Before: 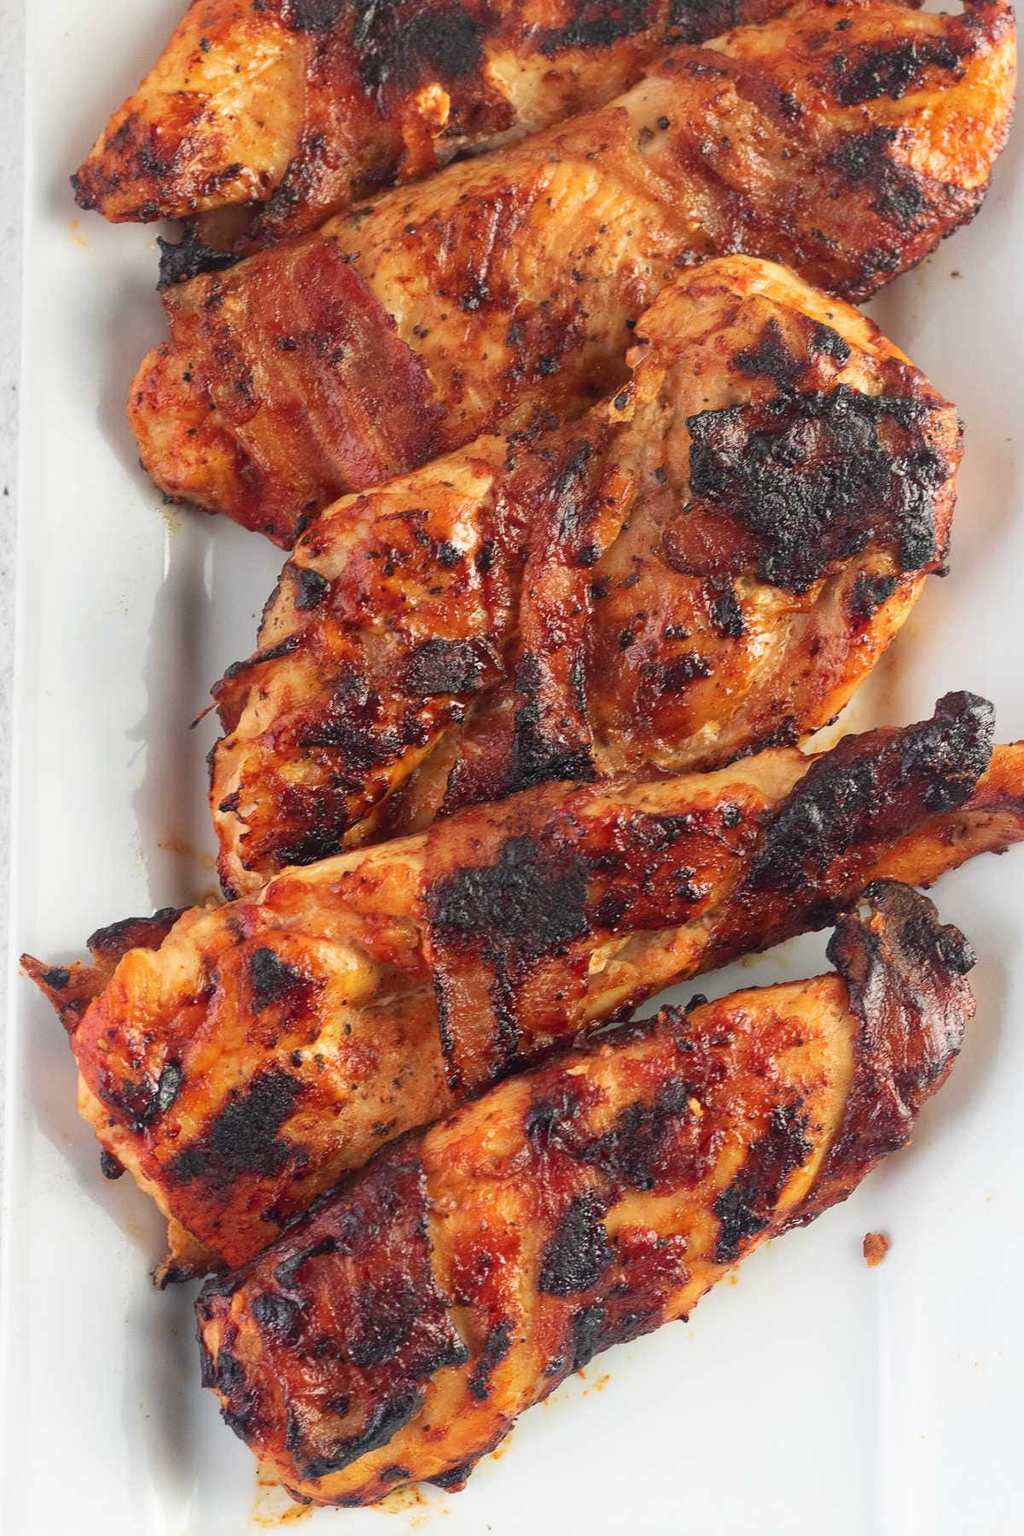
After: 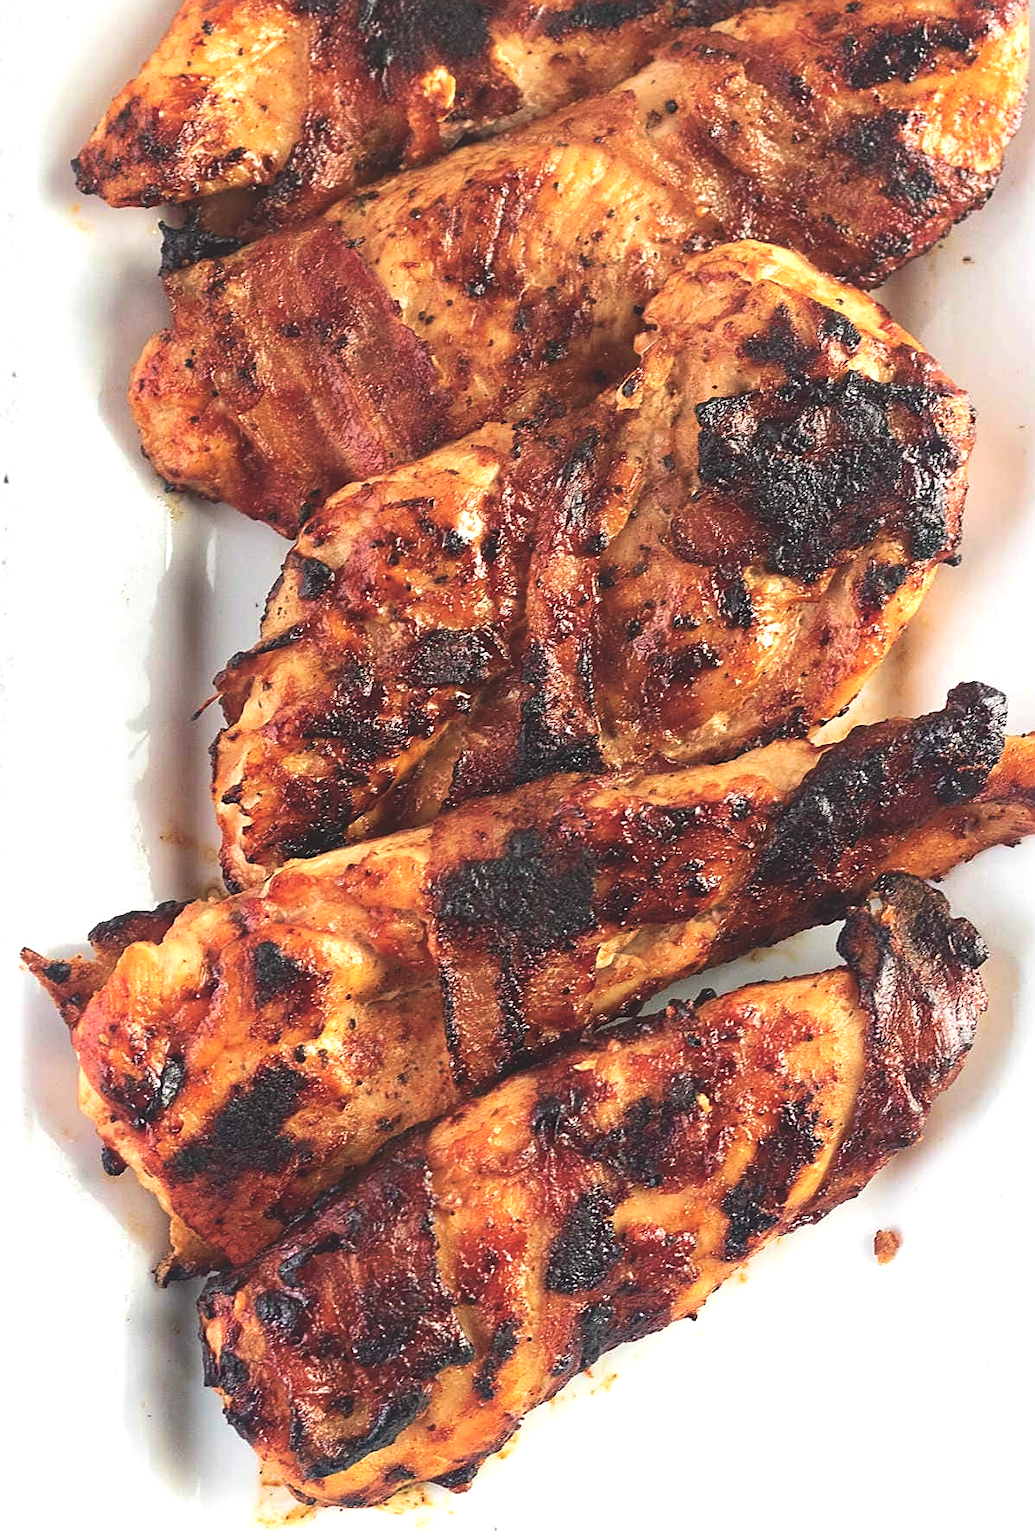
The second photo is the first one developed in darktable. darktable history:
exposure: black level correction -0.025, exposure -0.12 EV, compensate exposure bias true, compensate highlight preservation false
sharpen: on, module defaults
crop: top 1.171%, right 0.06%
tone equalizer: -8 EV -0.725 EV, -7 EV -0.714 EV, -6 EV -0.62 EV, -5 EV -0.362 EV, -3 EV 0.383 EV, -2 EV 0.6 EV, -1 EV 0.676 EV, +0 EV 0.774 EV, edges refinement/feathering 500, mask exposure compensation -1.57 EV, preserve details no
velvia: on, module defaults
